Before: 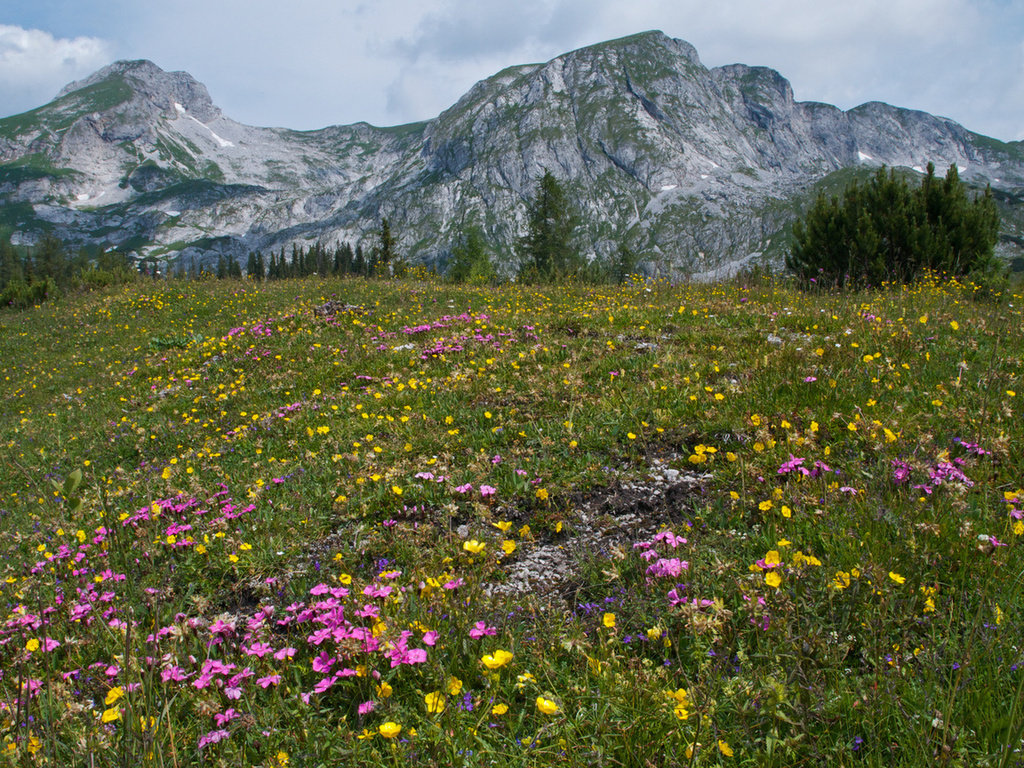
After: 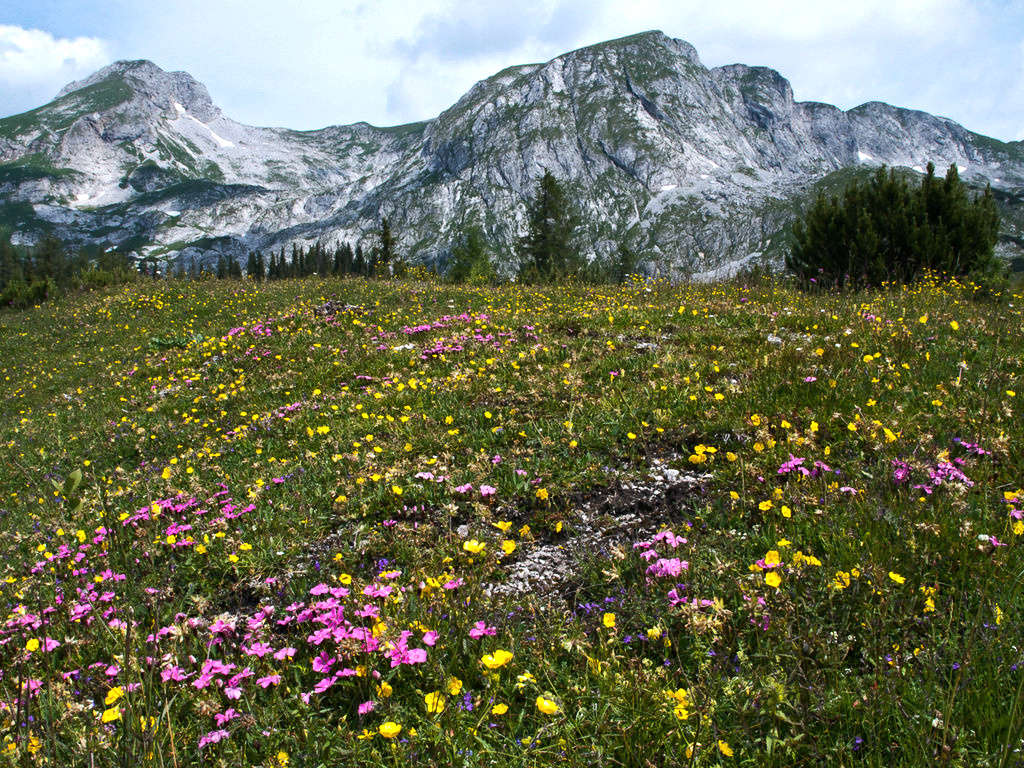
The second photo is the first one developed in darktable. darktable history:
tone equalizer: -8 EV -0.769 EV, -7 EV -0.726 EV, -6 EV -0.577 EV, -5 EV -0.386 EV, -3 EV 0.377 EV, -2 EV 0.6 EV, -1 EV 0.679 EV, +0 EV 0.764 EV, edges refinement/feathering 500, mask exposure compensation -1.57 EV, preserve details no
